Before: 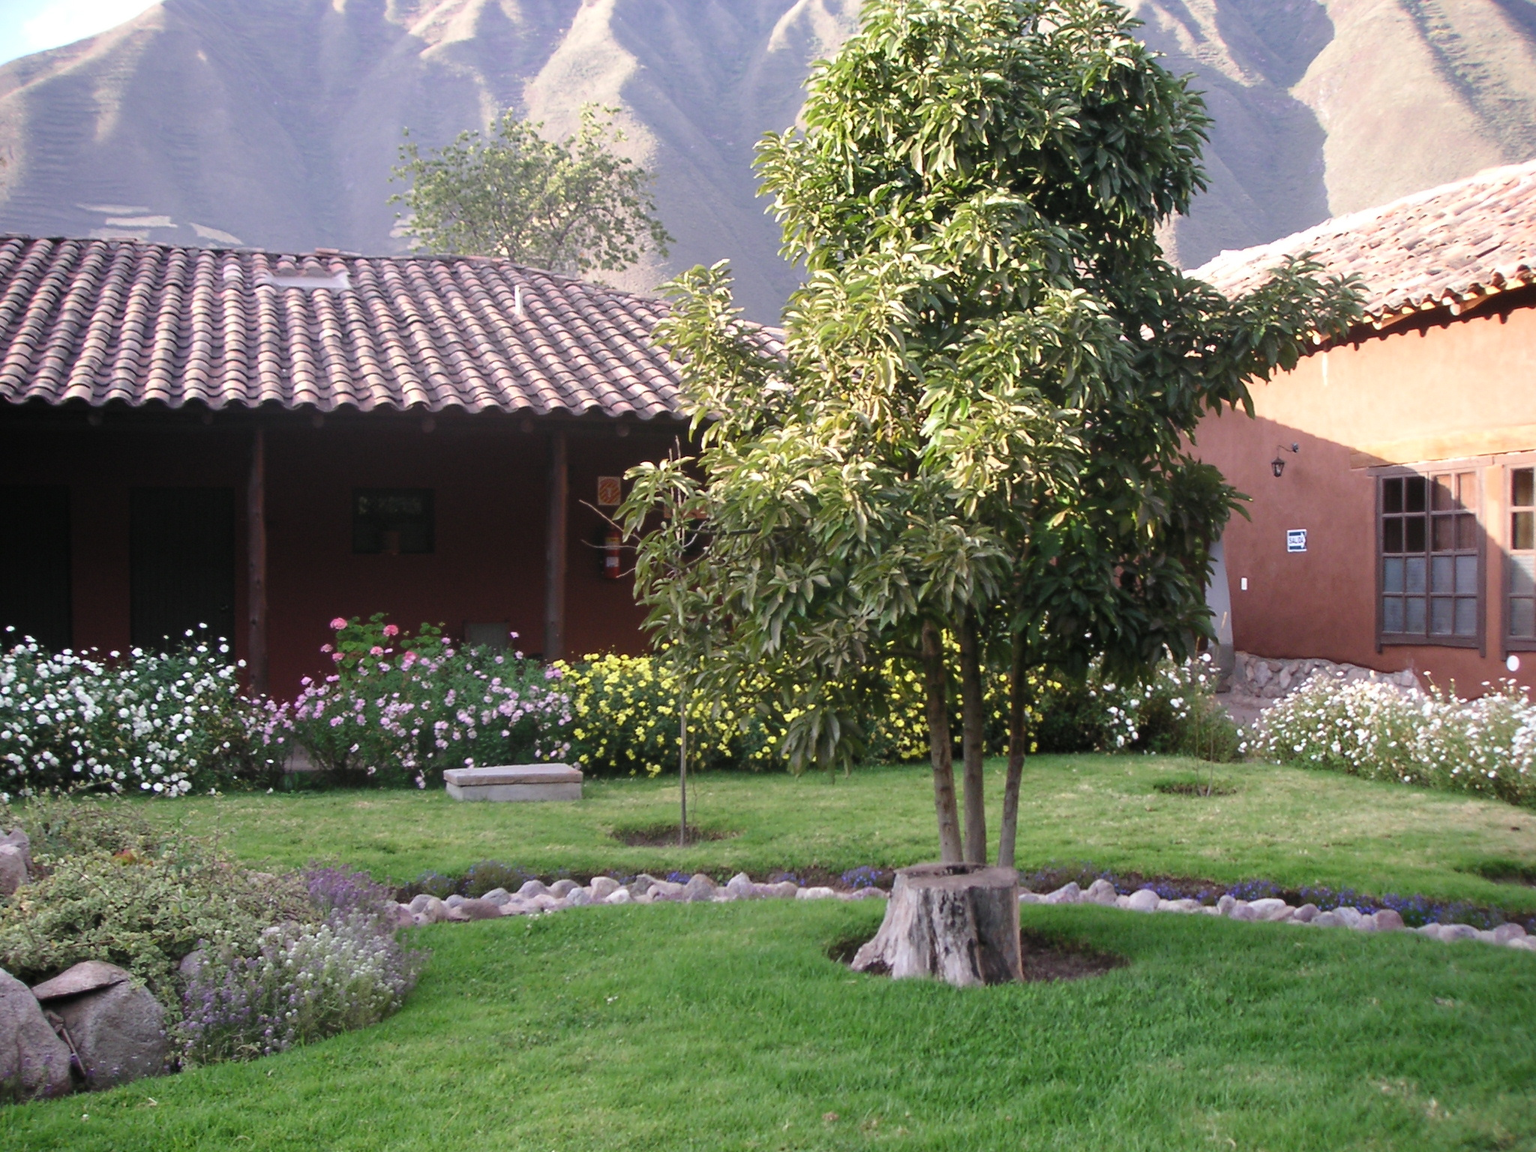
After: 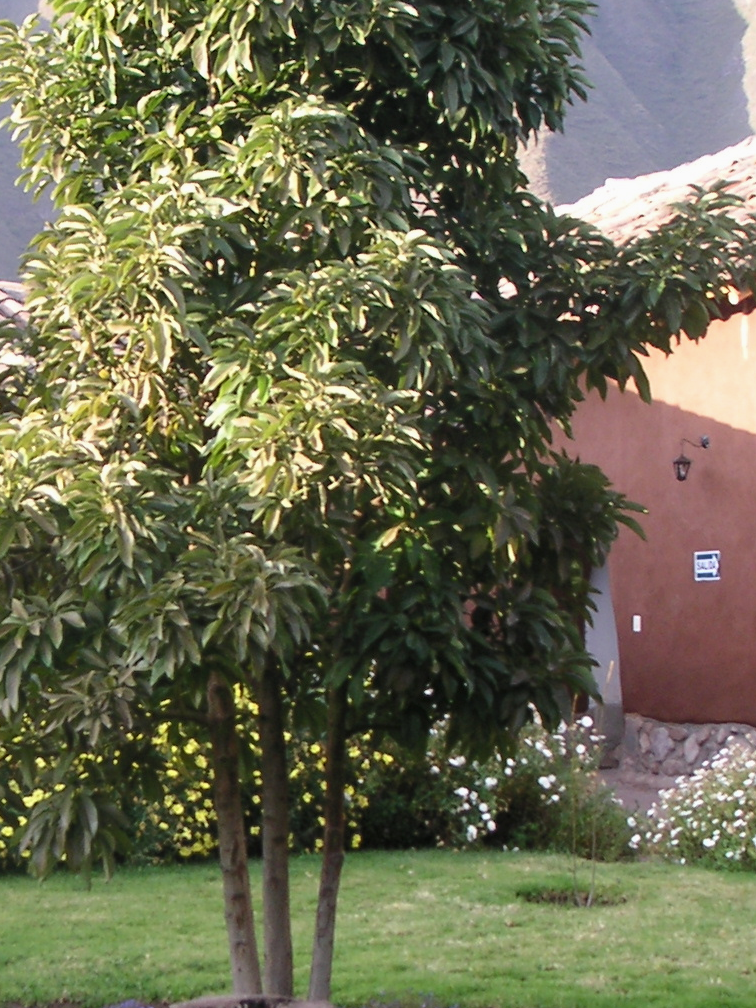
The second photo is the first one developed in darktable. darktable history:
crop and rotate: left 49.936%, top 10.094%, right 13.136%, bottom 24.256%
exposure: exposure -0.05 EV
